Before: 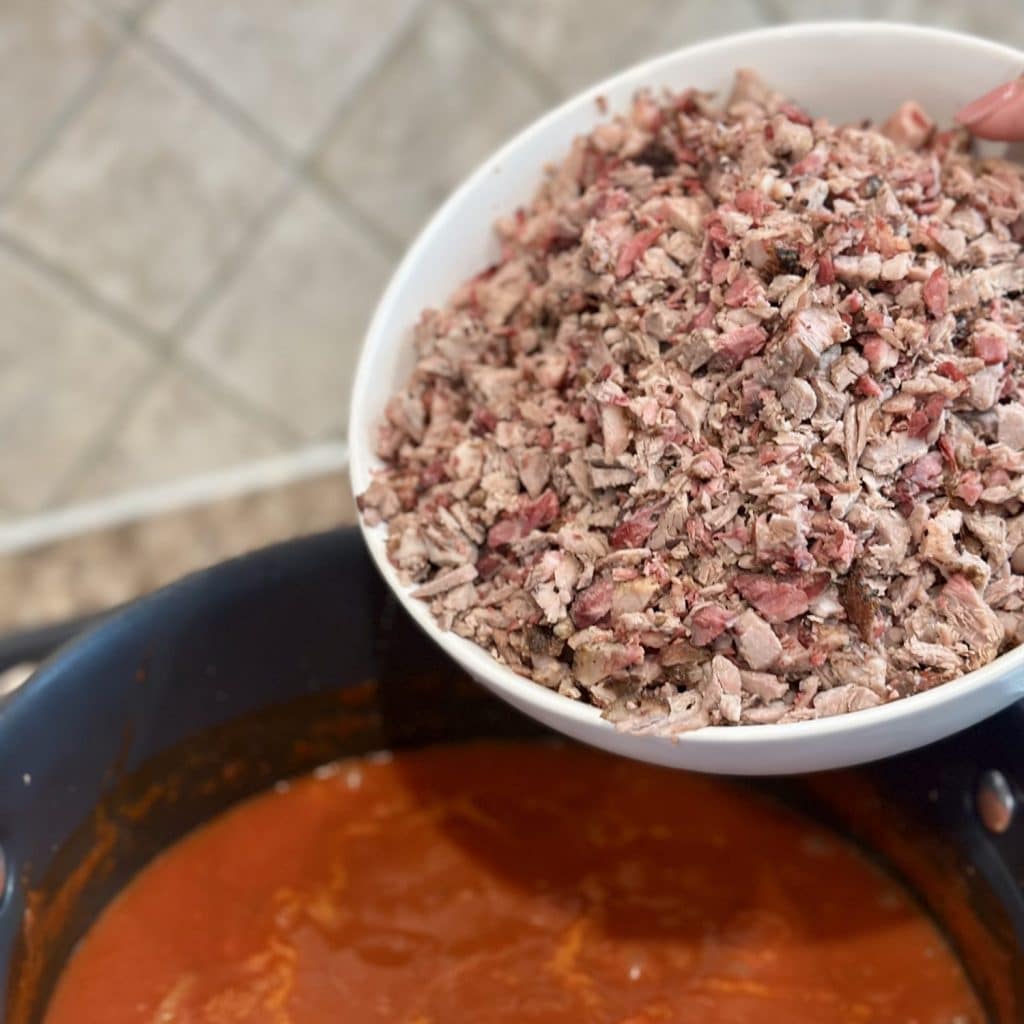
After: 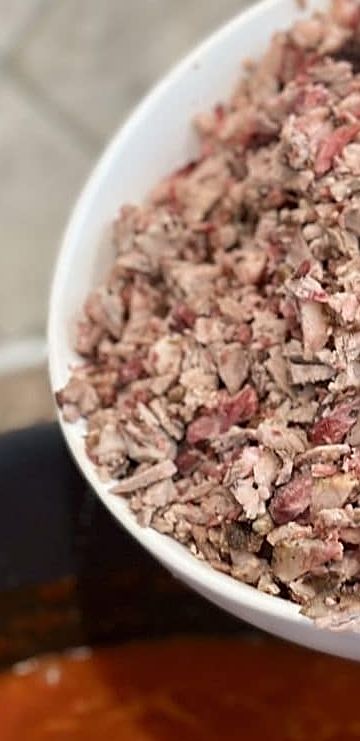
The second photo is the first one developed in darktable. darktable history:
sharpen: on, module defaults
crop and rotate: left 29.476%, top 10.214%, right 35.32%, bottom 17.333%
